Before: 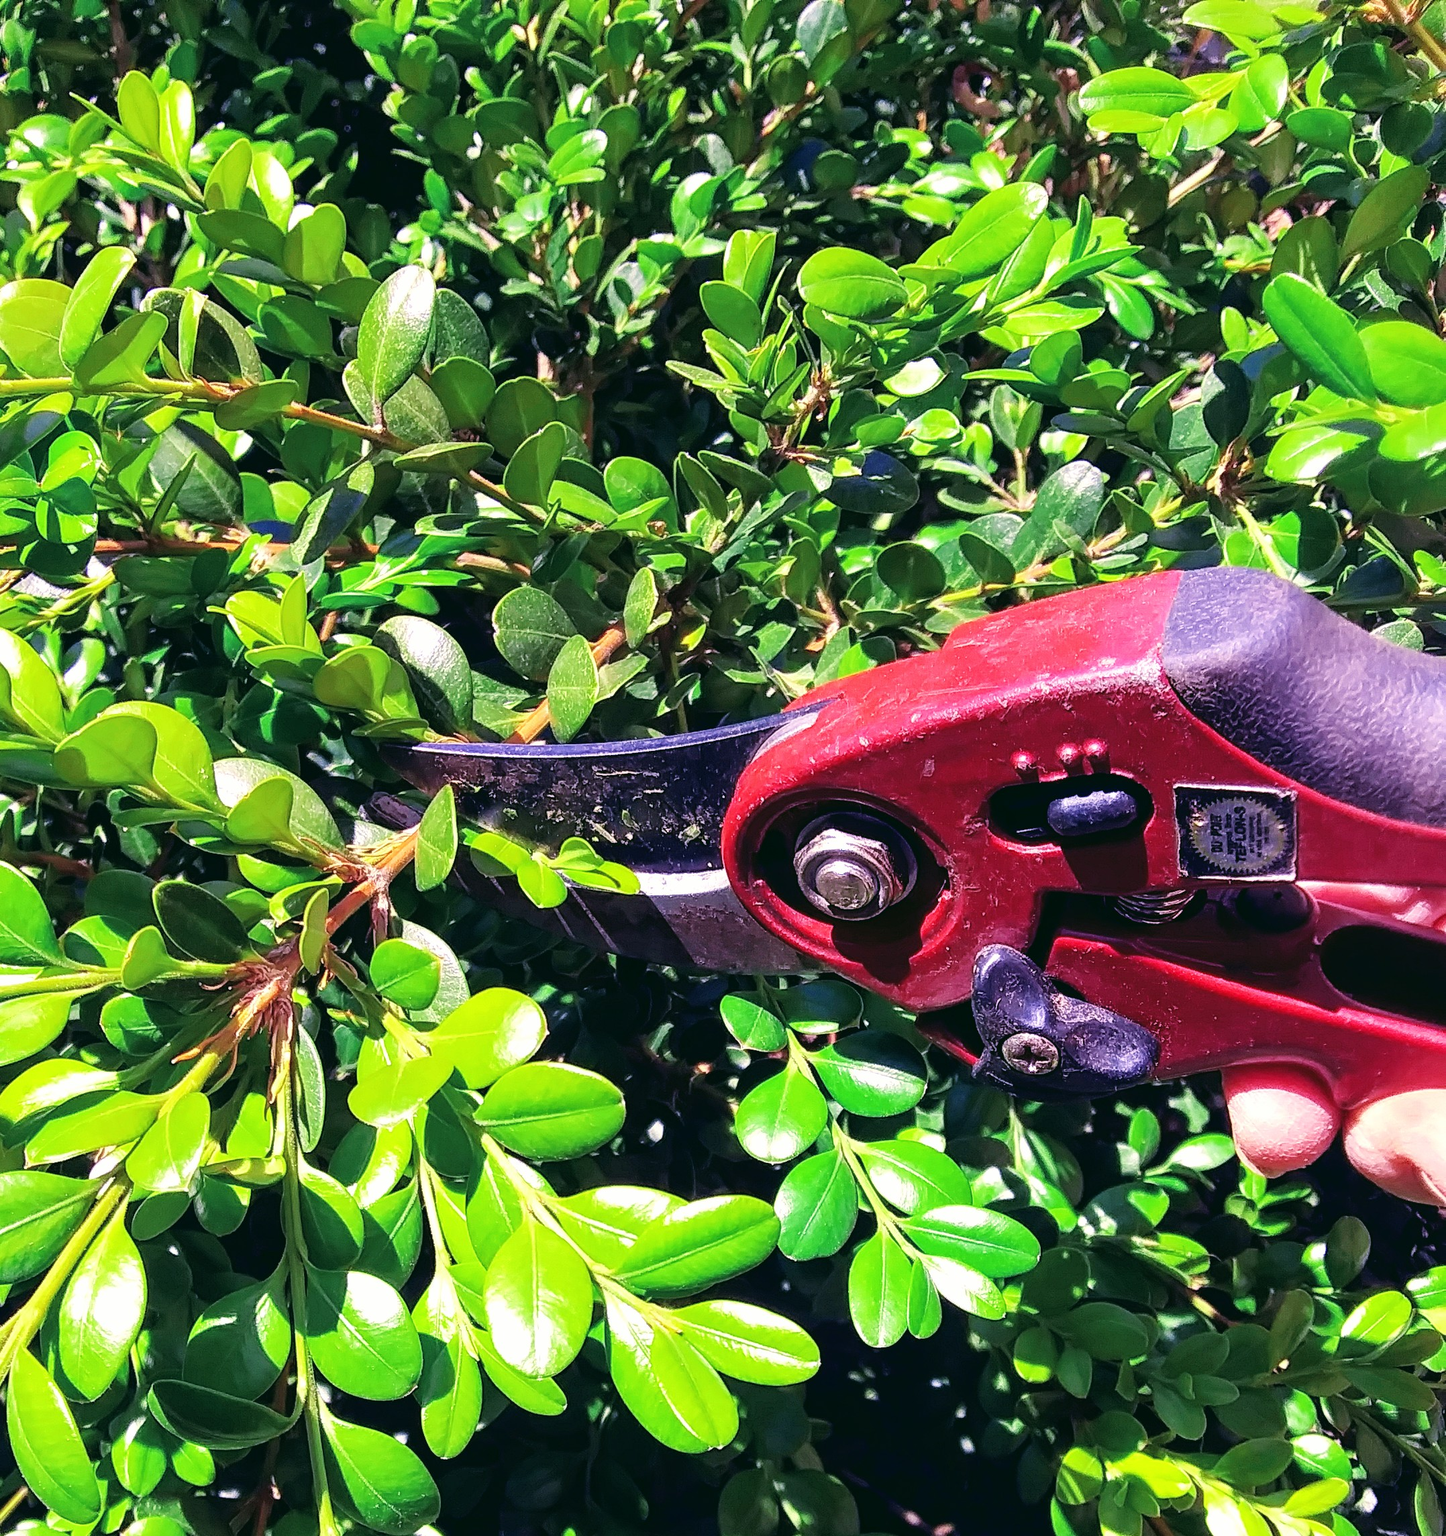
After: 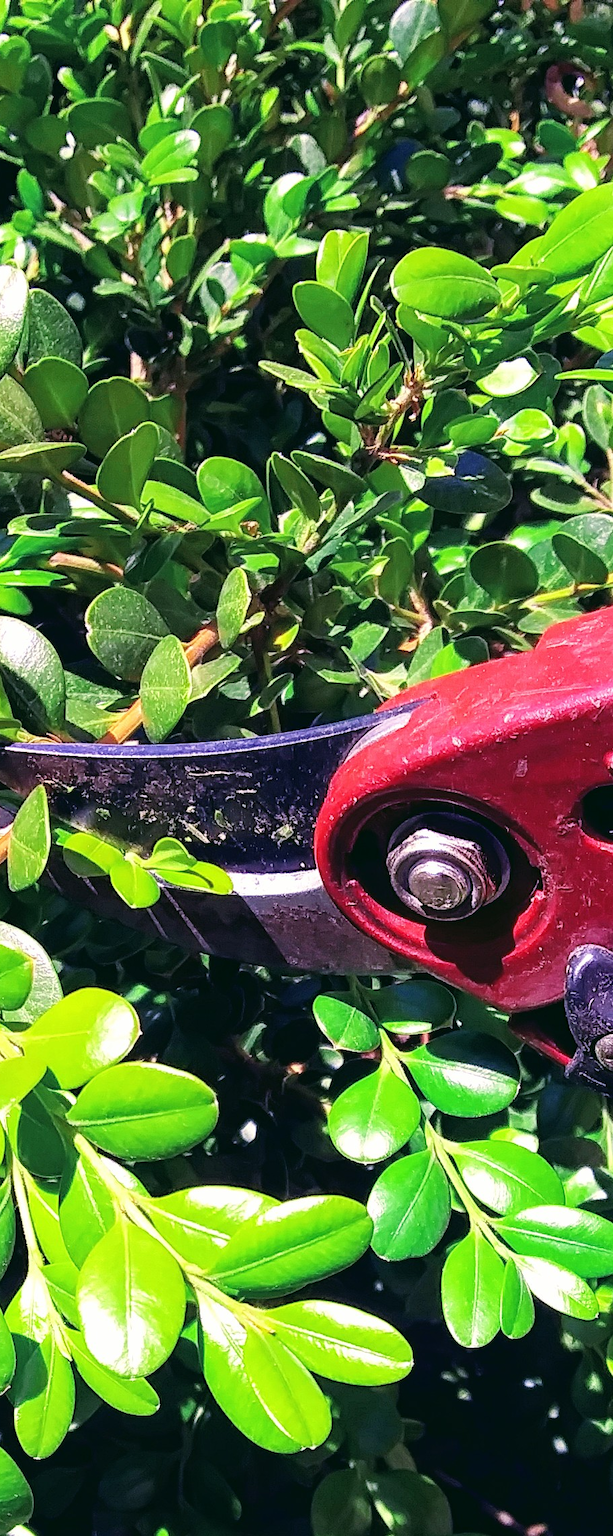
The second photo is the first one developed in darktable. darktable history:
crop: left 28.189%, right 29.358%
